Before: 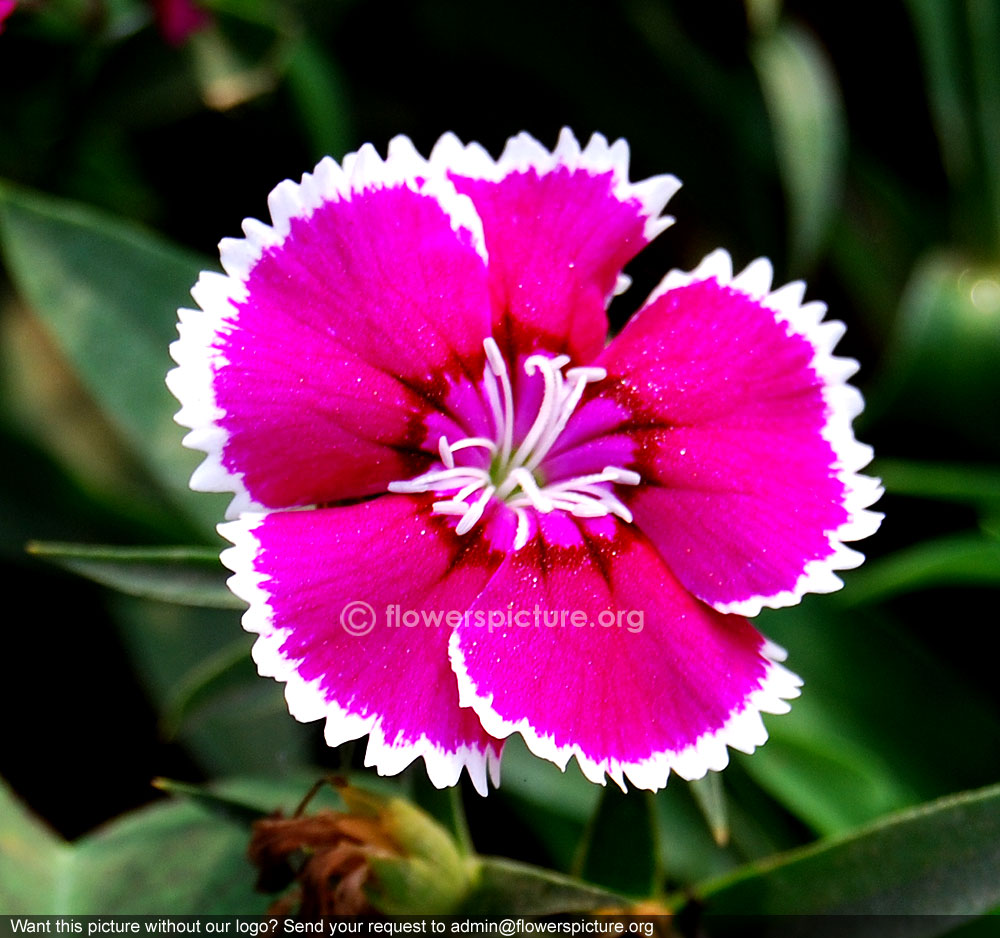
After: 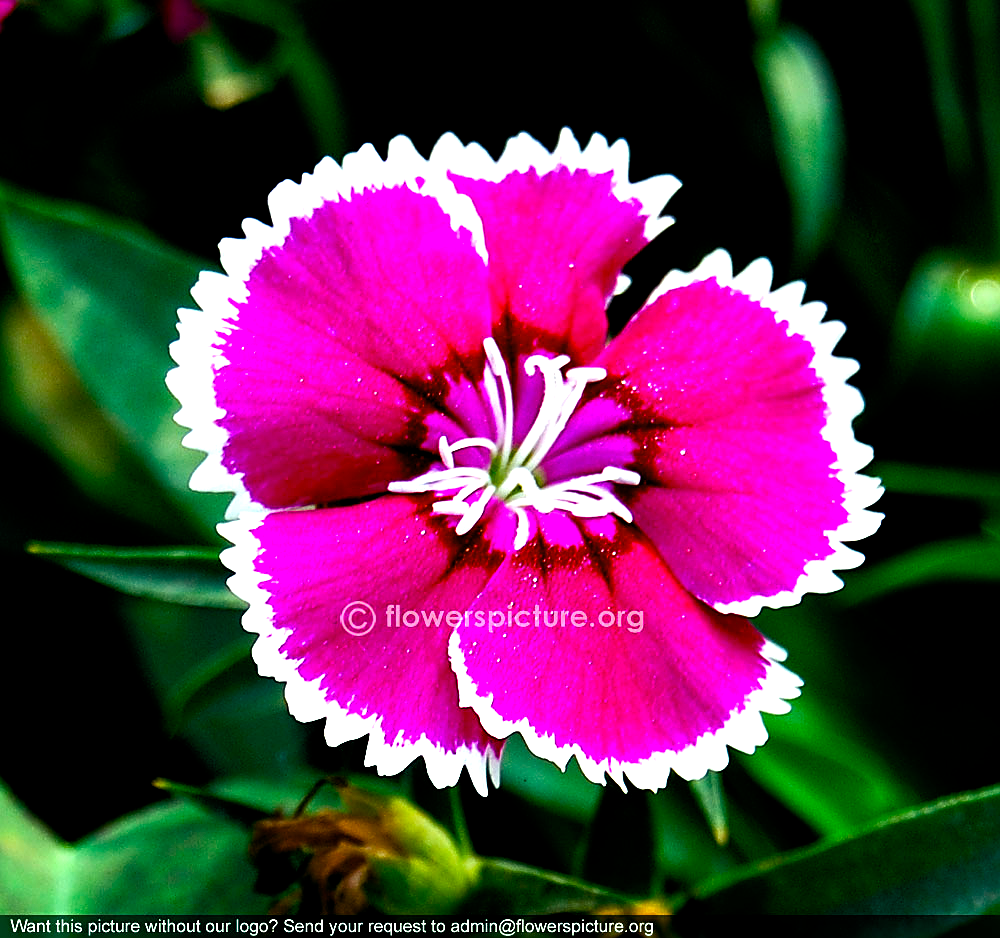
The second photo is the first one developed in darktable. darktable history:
sharpen: on, module defaults
color balance rgb: shadows lift › luminance -7.7%, shadows lift › chroma 2.13%, shadows lift › hue 165.27°, power › luminance -7.77%, power › chroma 1.1%, power › hue 215.88°, highlights gain › luminance 15.15%, highlights gain › chroma 7%, highlights gain › hue 125.57°, global offset › luminance -0.33%, global offset › chroma 0.11%, global offset › hue 165.27°, perceptual saturation grading › global saturation 24.42%, perceptual saturation grading › highlights -24.42%, perceptual saturation grading › mid-tones 24.42%, perceptual saturation grading › shadows 40%, perceptual brilliance grading › global brilliance -5%, perceptual brilliance grading › highlights 24.42%, perceptual brilliance grading › mid-tones 7%, perceptual brilliance grading › shadows -5%
